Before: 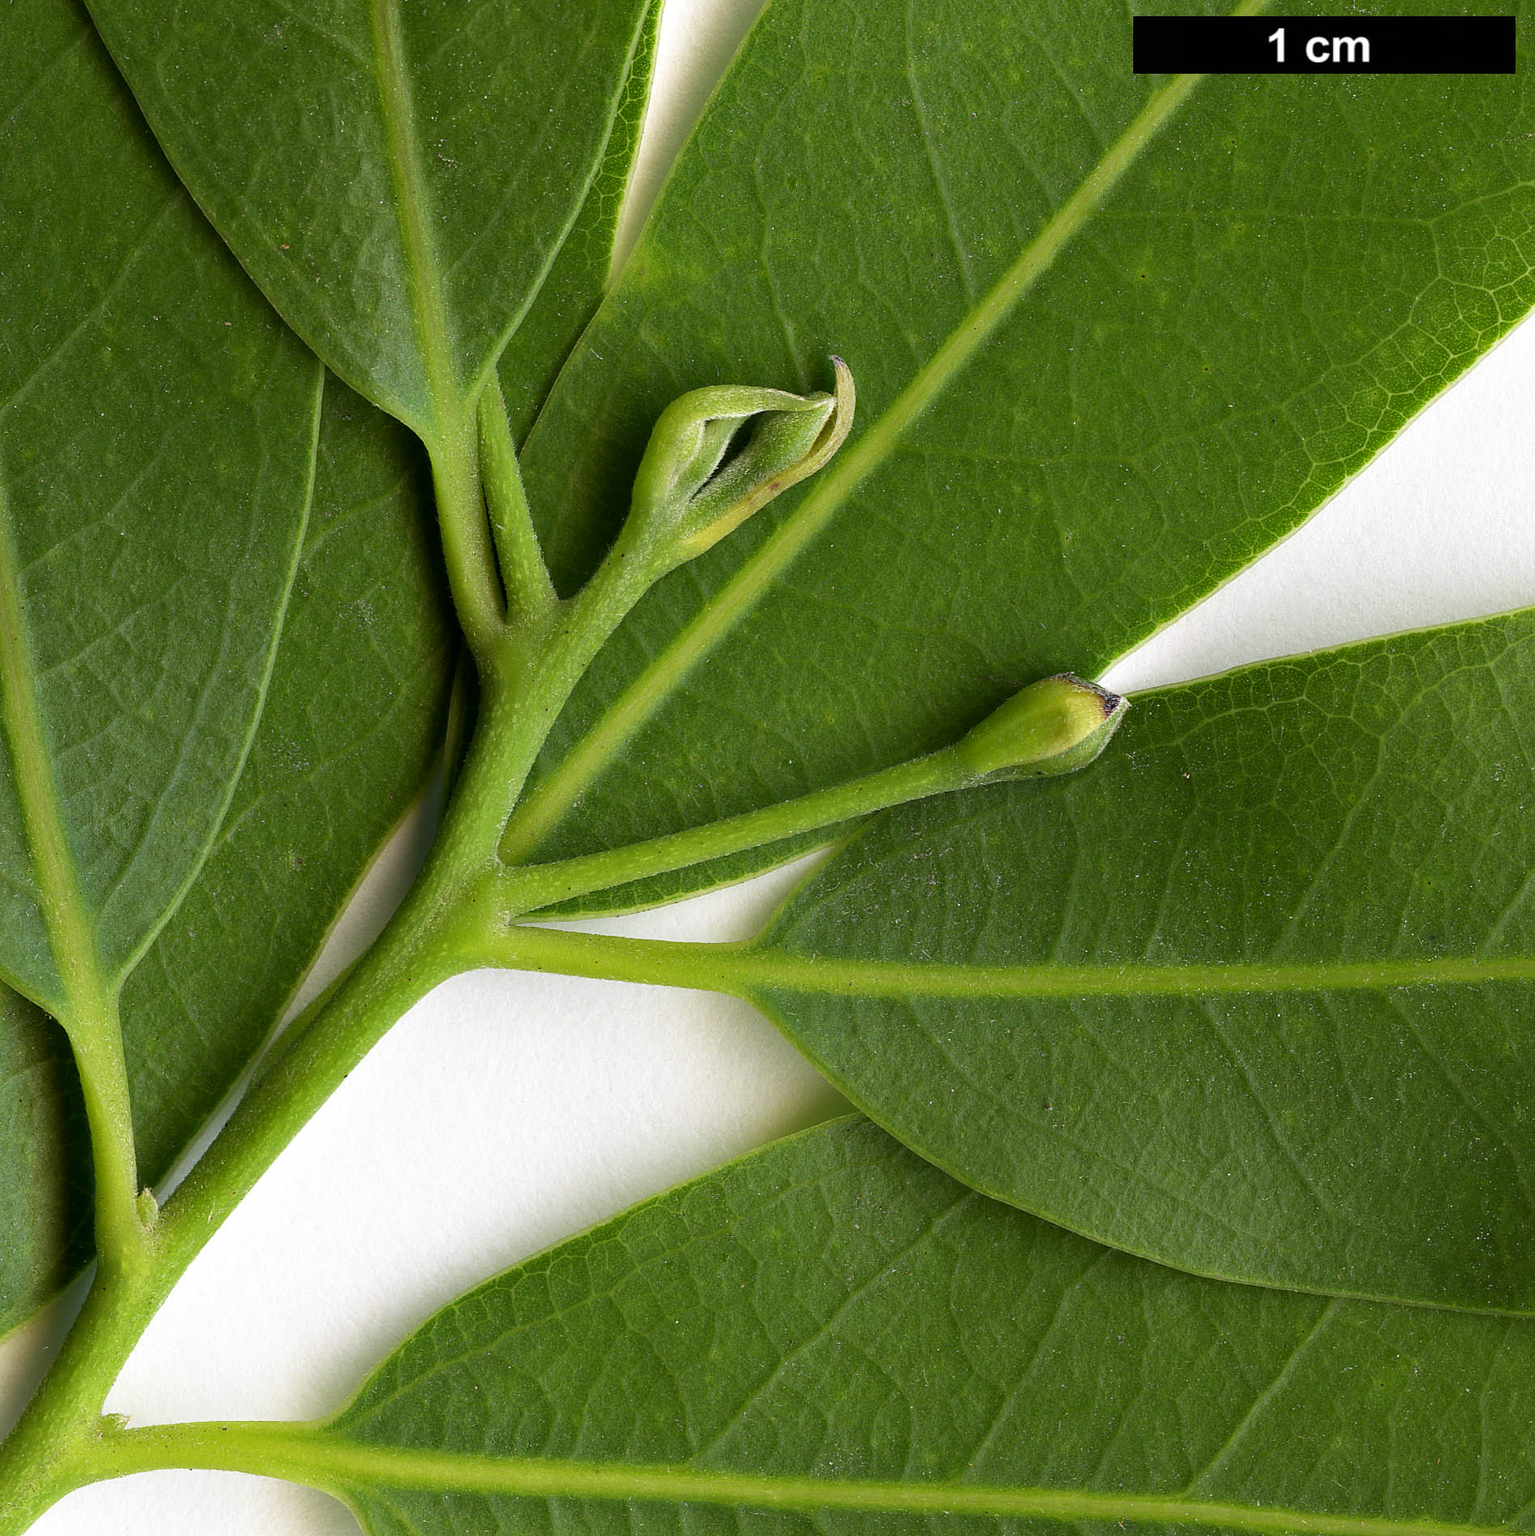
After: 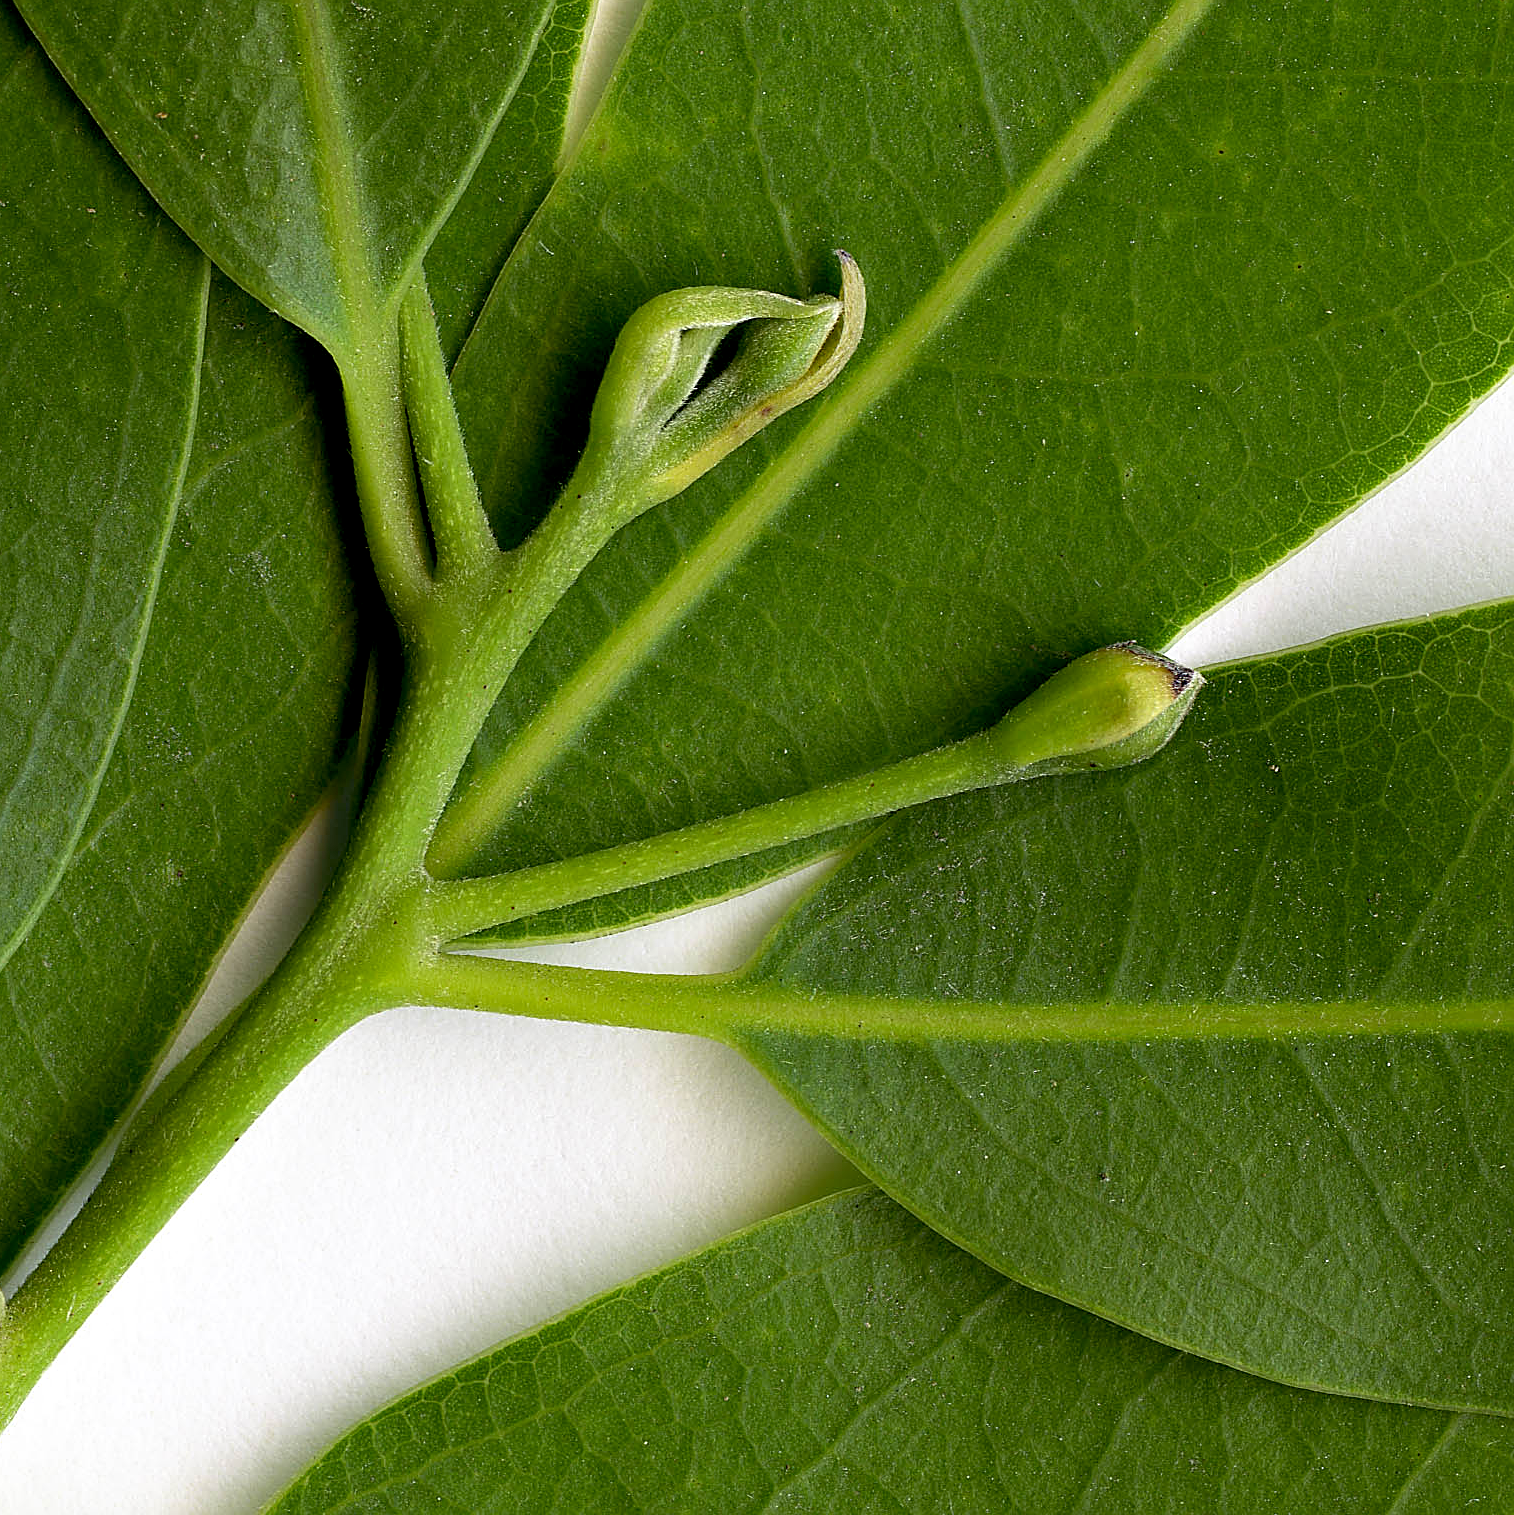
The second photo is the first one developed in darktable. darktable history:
crop and rotate: left 10.071%, top 10.071%, right 10.02%, bottom 10.02%
exposure: black level correction 0.01, exposure 0.011 EV, compensate highlight preservation false
sharpen: on, module defaults
